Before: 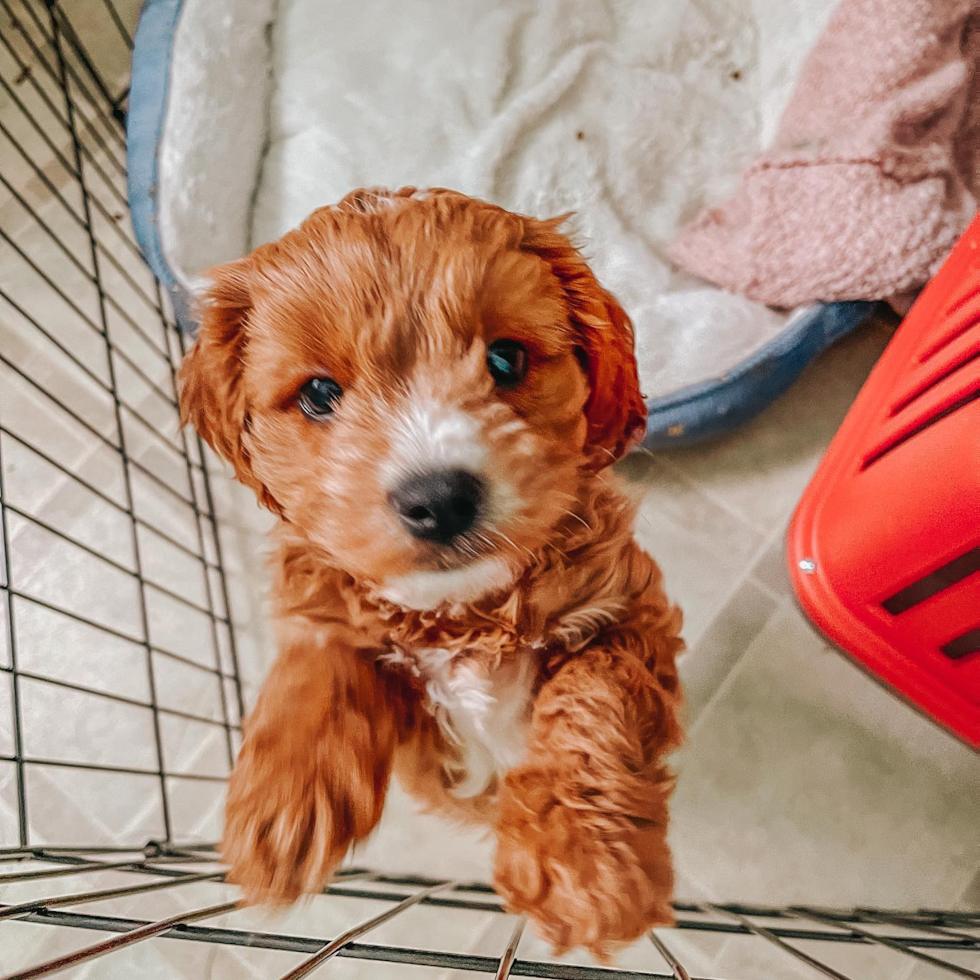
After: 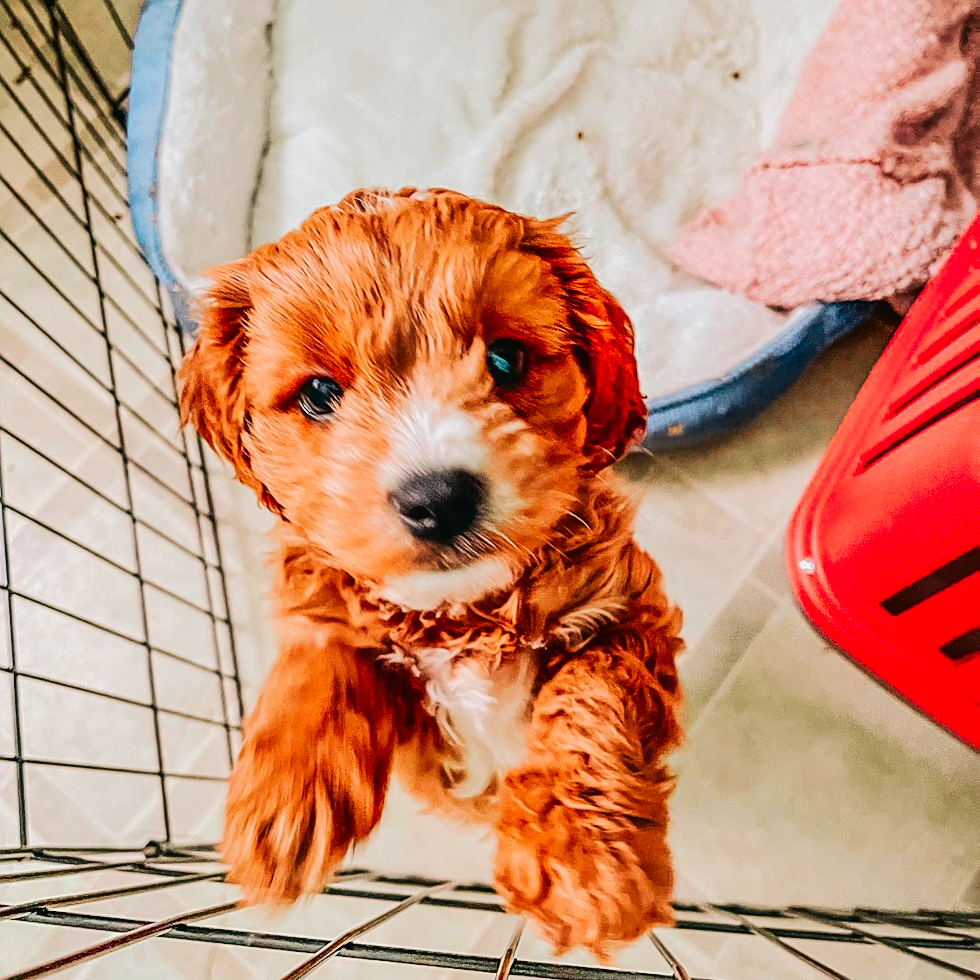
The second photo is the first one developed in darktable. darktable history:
sharpen: on, module defaults
tone curve: curves: ch0 [(0, 0.019) (0.066, 0.043) (0.189, 0.182) (0.359, 0.417) (0.485, 0.576) (0.656, 0.734) (0.851, 0.861) (0.997, 0.959)]; ch1 [(0, 0) (0.179, 0.123) (0.381, 0.36) (0.425, 0.41) (0.474, 0.472) (0.499, 0.501) (0.514, 0.517) (0.571, 0.584) (0.649, 0.677) (0.812, 0.856) (1, 1)]; ch2 [(0, 0) (0.246, 0.214) (0.421, 0.427) (0.459, 0.484) (0.5, 0.504) (0.518, 0.523) (0.529, 0.544) (0.56, 0.581) (0.617, 0.631) (0.744, 0.734) (0.867, 0.821) (0.993, 0.889)], color space Lab, linked channels, preserve colors none
contrast brightness saturation: contrast 0.158, saturation 0.31
